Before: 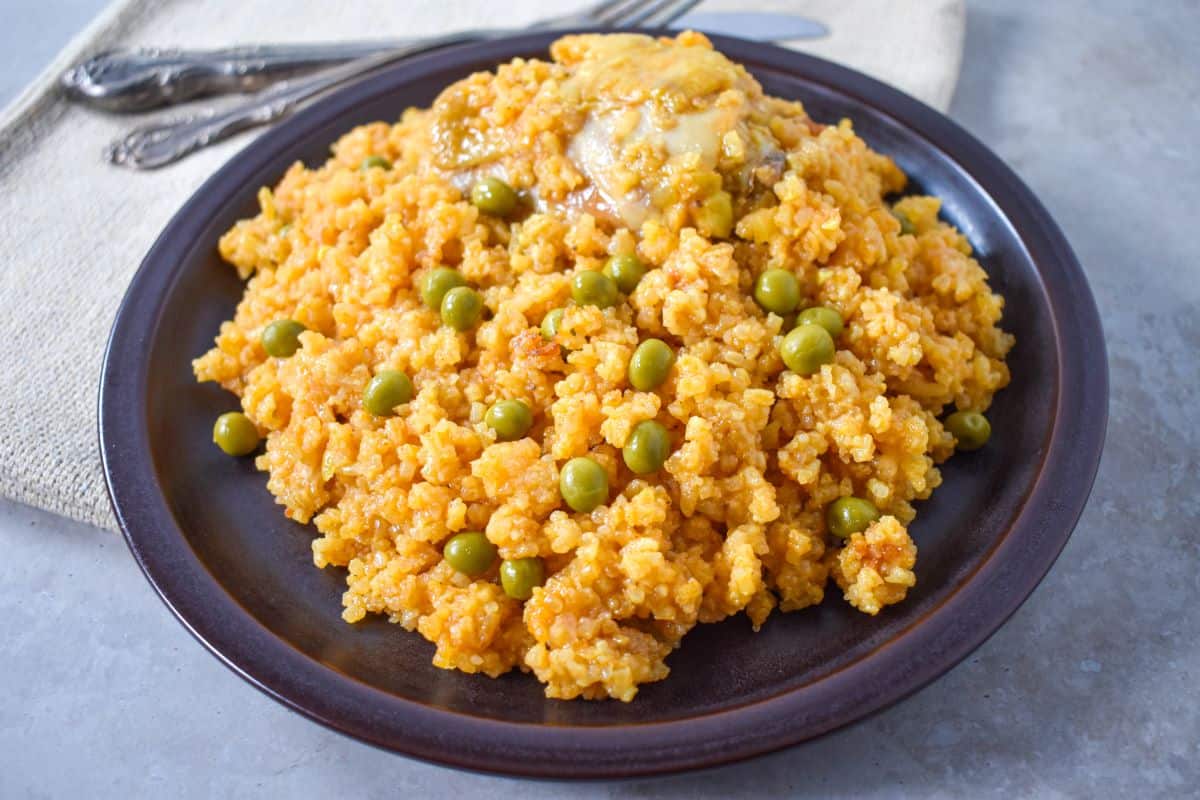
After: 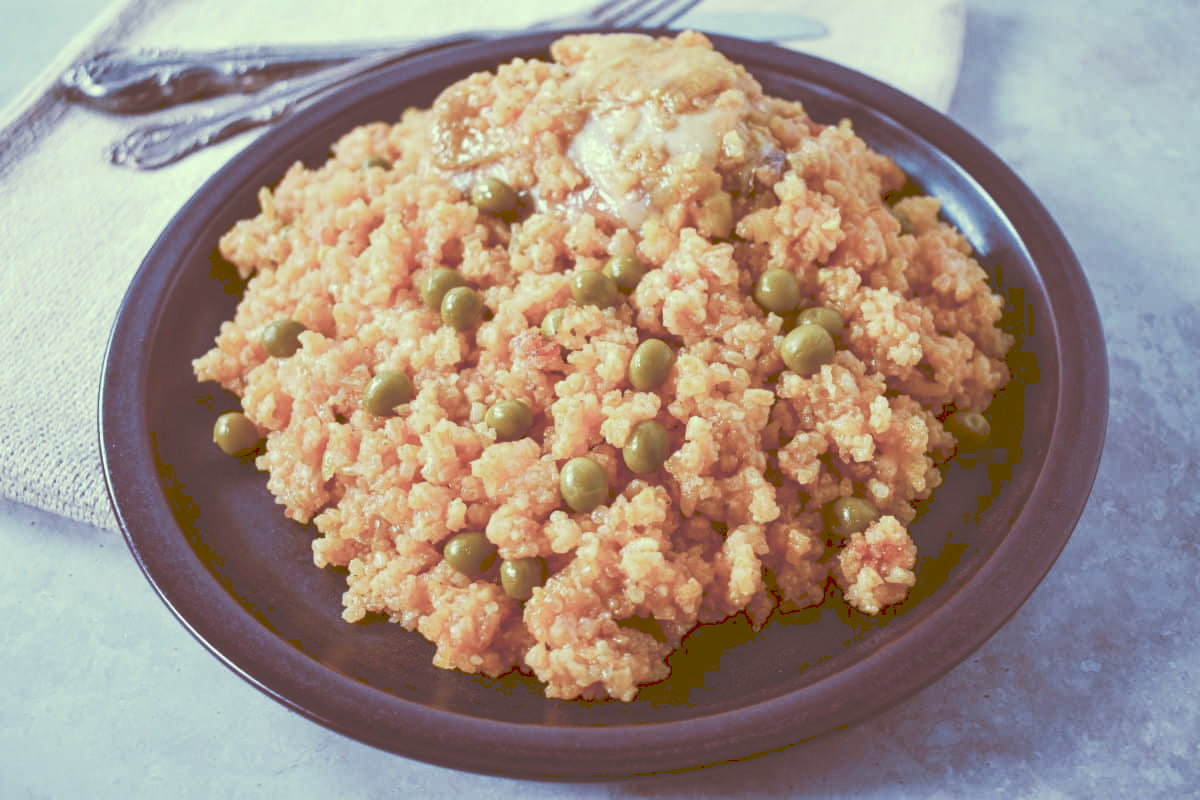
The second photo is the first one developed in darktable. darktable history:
tone curve: curves: ch0 [(0, 0) (0.003, 0.273) (0.011, 0.276) (0.025, 0.276) (0.044, 0.28) (0.069, 0.283) (0.1, 0.288) (0.136, 0.293) (0.177, 0.302) (0.224, 0.321) (0.277, 0.349) (0.335, 0.393) (0.399, 0.448) (0.468, 0.51) (0.543, 0.589) (0.623, 0.677) (0.709, 0.761) (0.801, 0.839) (0.898, 0.909) (1, 1)], preserve colors none
color look up table: target L [94.07, 85.23, 87.01, 78.69, 53.34, 52.73, 51.96, 50.96, 57.53, 43.91, 27.29, 11.04, 201, 76.05, 71.66, 66.58, 58.94, 59.01, 54.36, 51.54, 49, 45.46, 28.6, 19.18, 9.005, 6.833, 87.14, 80.2, 64.35, 65.35, 67.75, 59.6, 47.47, 53.24, 36.3, 37.67, 41.73, 26.1, 25.15, 14.96, 15.75, 7.865, 93.29, 77.14, 79.45, 71.11, 54.9, 34.66, 38.48], target a [-14.77, -13.69, -44.49, -51.21, -28.21, 5.824, -19.7, -6.582, -7.965, -14.06, 0.114, 34.65, 0, 3.228, 15.22, 25.1, 43.96, 23.64, 56.79, 32.22, 9.327, 58.57, 14.71, 47.34, 43.47, 38.83, 0.331, 14.56, 4.238, 32.01, -6.721, 40.57, 32.54, 27.87, 19.1, 9.833, 25.35, 28.41, 15.05, 29.19, 40.68, 41.17, -23.81, -10.08, -22.56, -25.99, -7.784, 4.73, -1.855], target b [26.89, 45.79, 16.04, 36.75, 32.47, 35.45, 20.31, 13.86, -5.742, -3.157, 46.15, 18.33, -0.001, 4.86, 18.81, 29.81, 12.07, -2.688, 1.468, 25.1, 0.491, 41.39, 42.46, 32.4, 14.9, 11.19, 5.571, -6.508, -16.28, -11.57, -24.68, -22.46, -10.96, -32.7, -12.27, -37.44, -54.32, 1.892, -48.63, 24.96, -14.45, 12.77, 15.04, -2.123, -5.31, -8.584, -14.72, -4.394, -24.8], num patches 49
